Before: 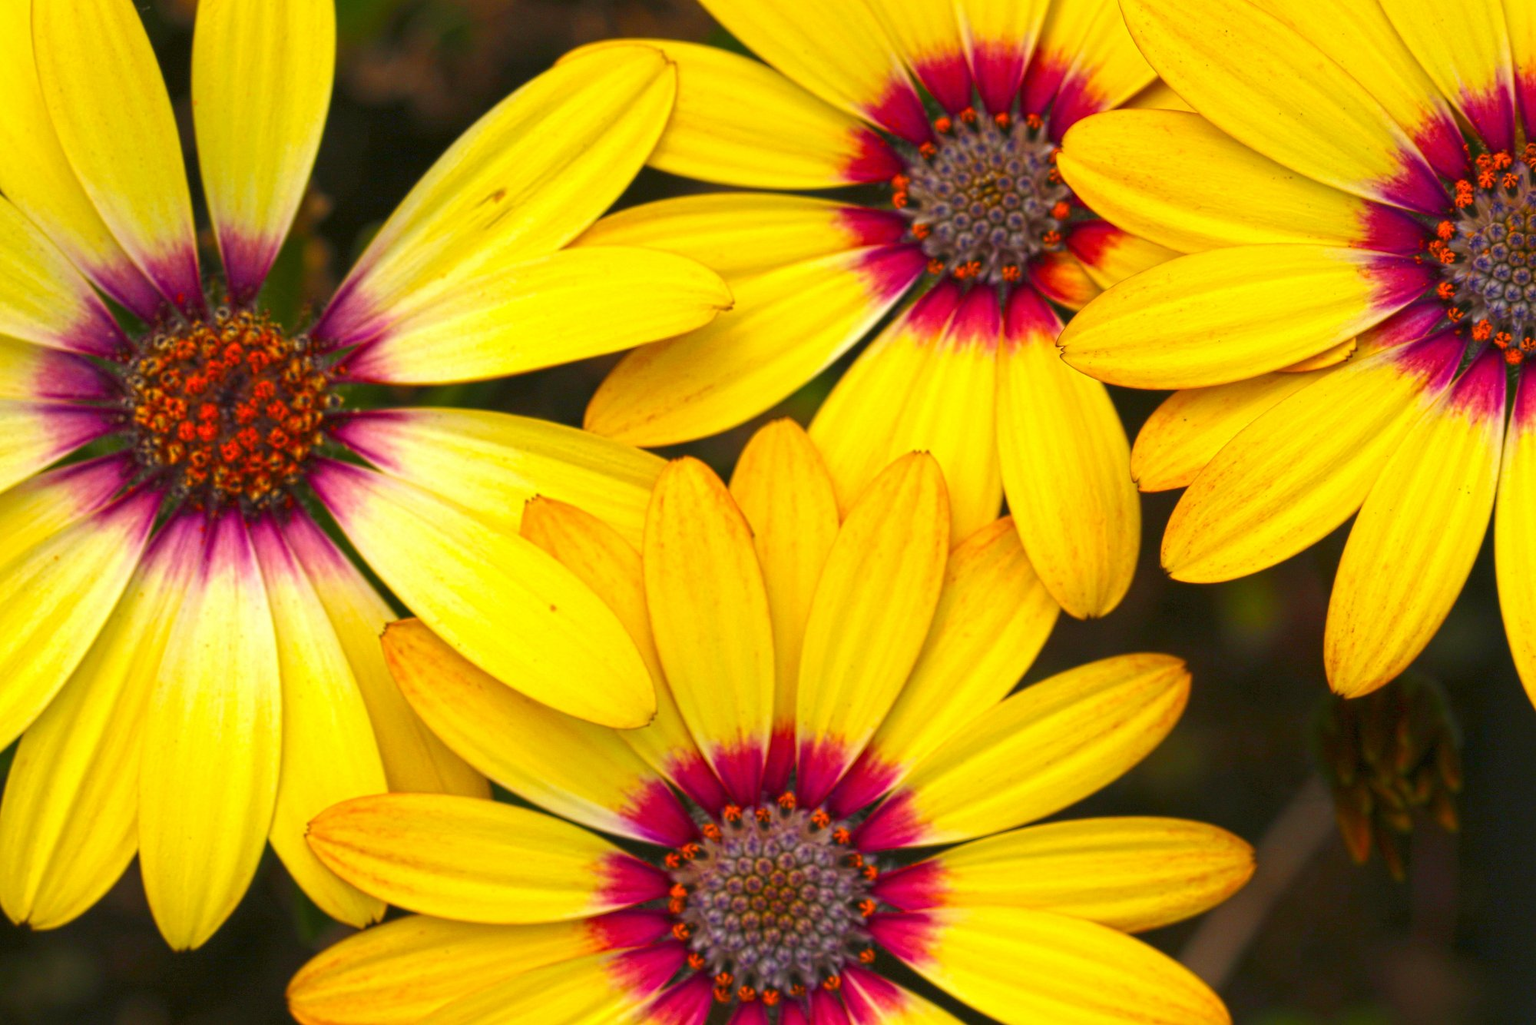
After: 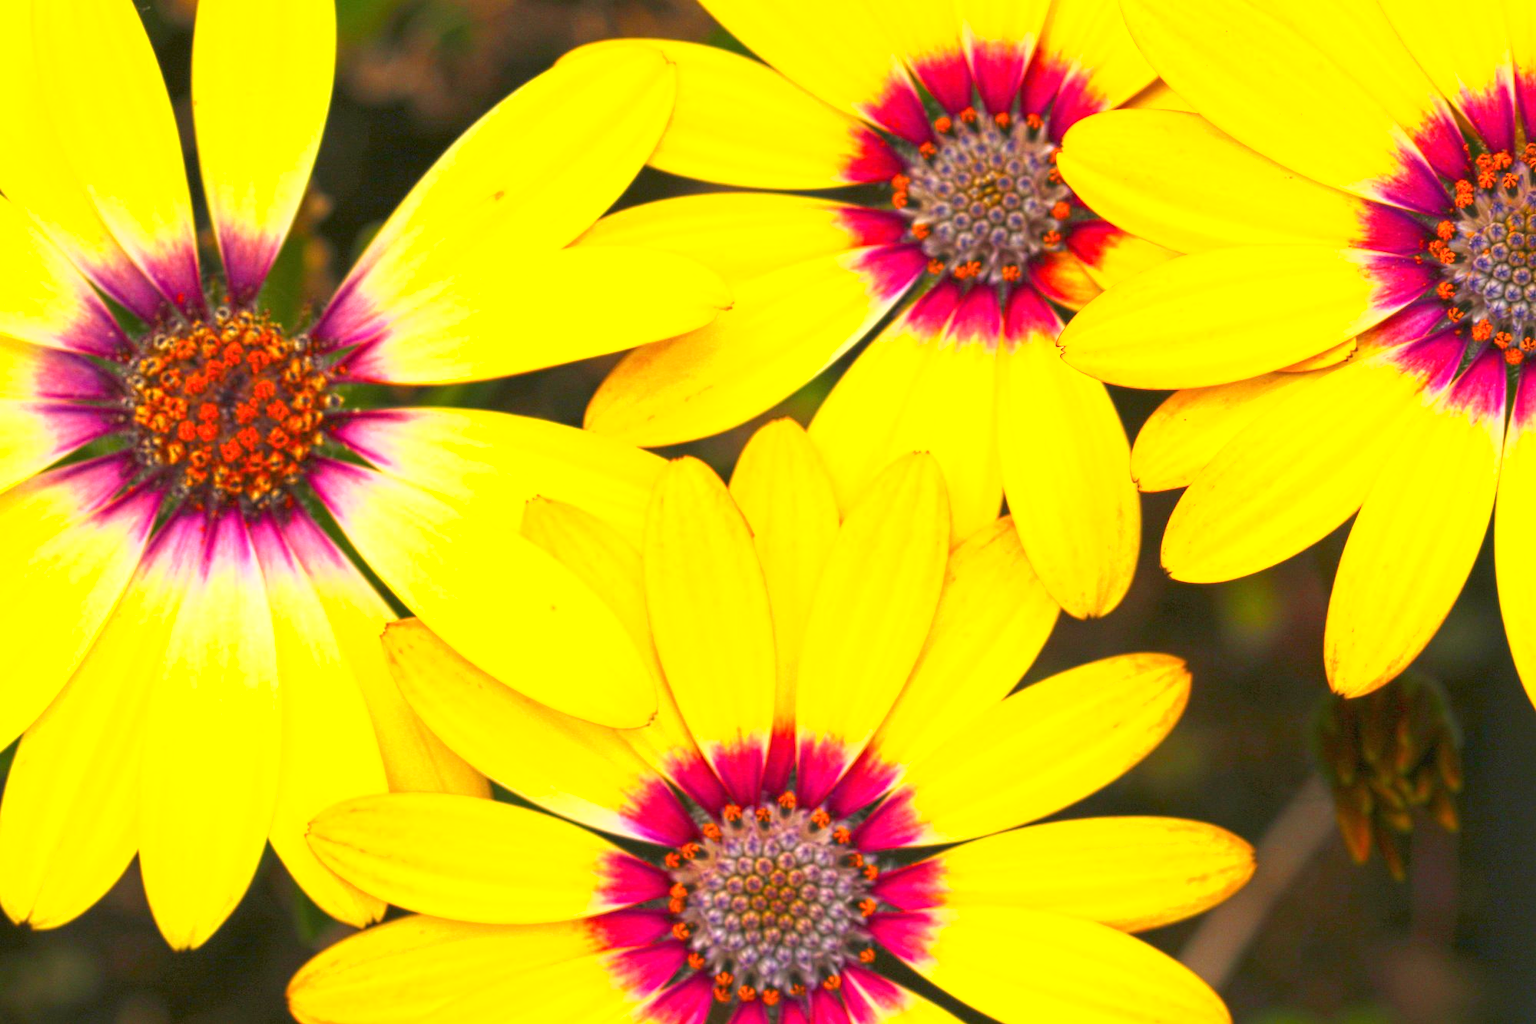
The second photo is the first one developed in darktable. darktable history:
exposure: exposure 1.152 EV, compensate exposure bias true, compensate highlight preservation false
shadows and highlights: radius 335.04, shadows 64.68, highlights 5.95, compress 87.53%, soften with gaussian
